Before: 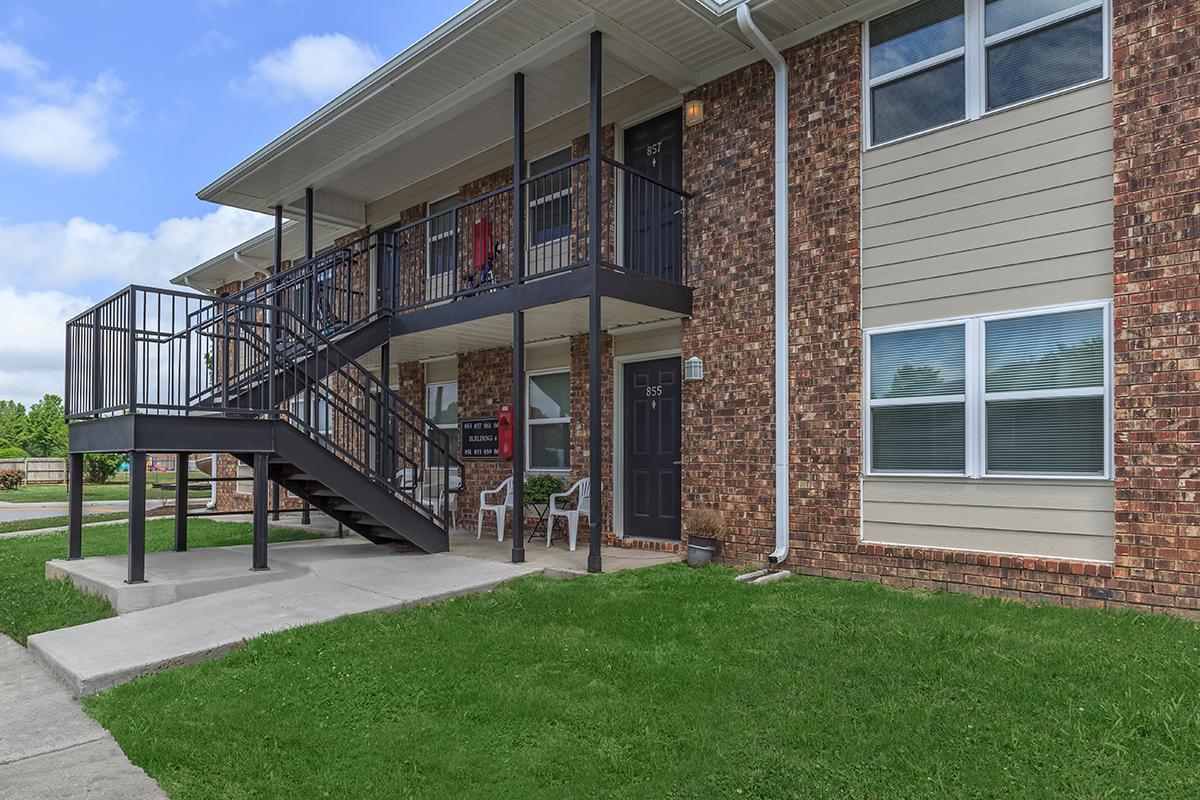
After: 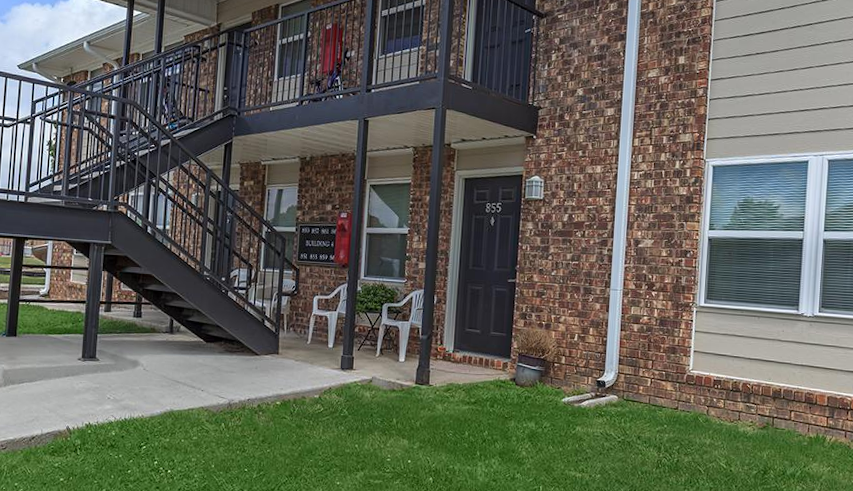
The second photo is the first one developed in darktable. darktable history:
crop and rotate: angle -3.77°, left 9.886%, top 20.834%, right 12.107%, bottom 11.851%
